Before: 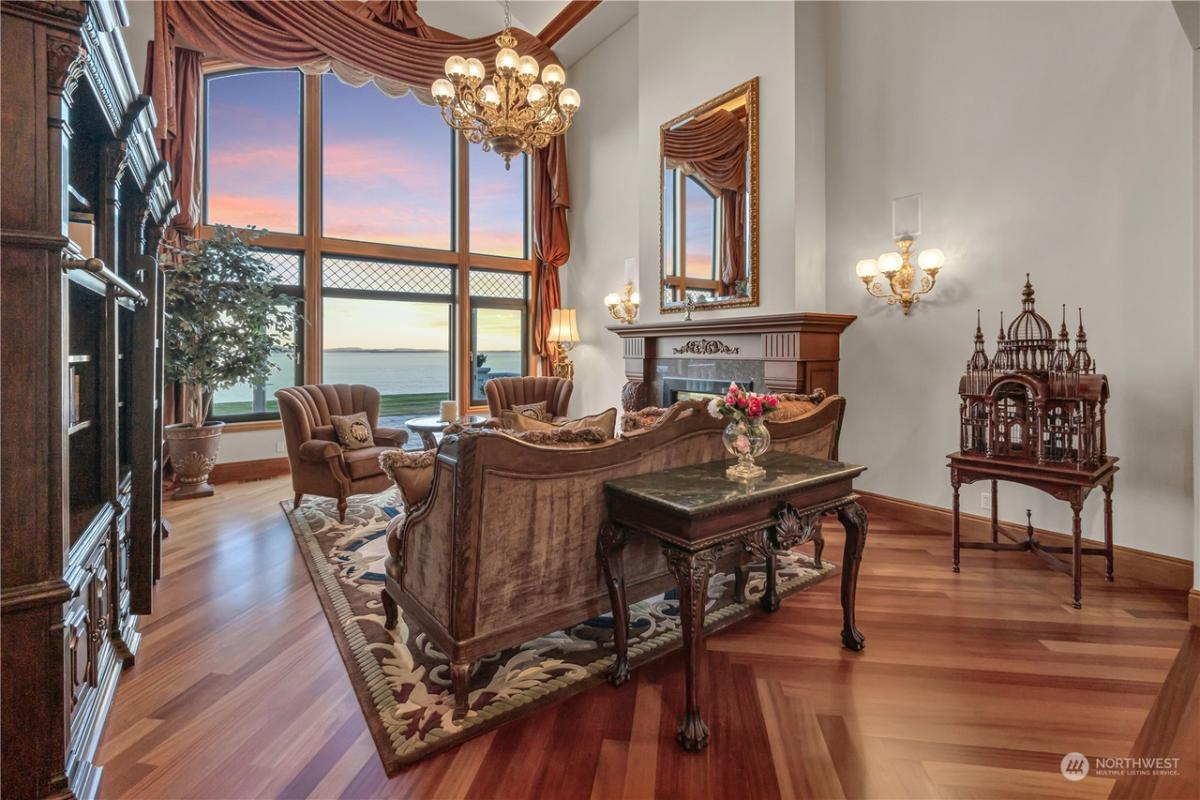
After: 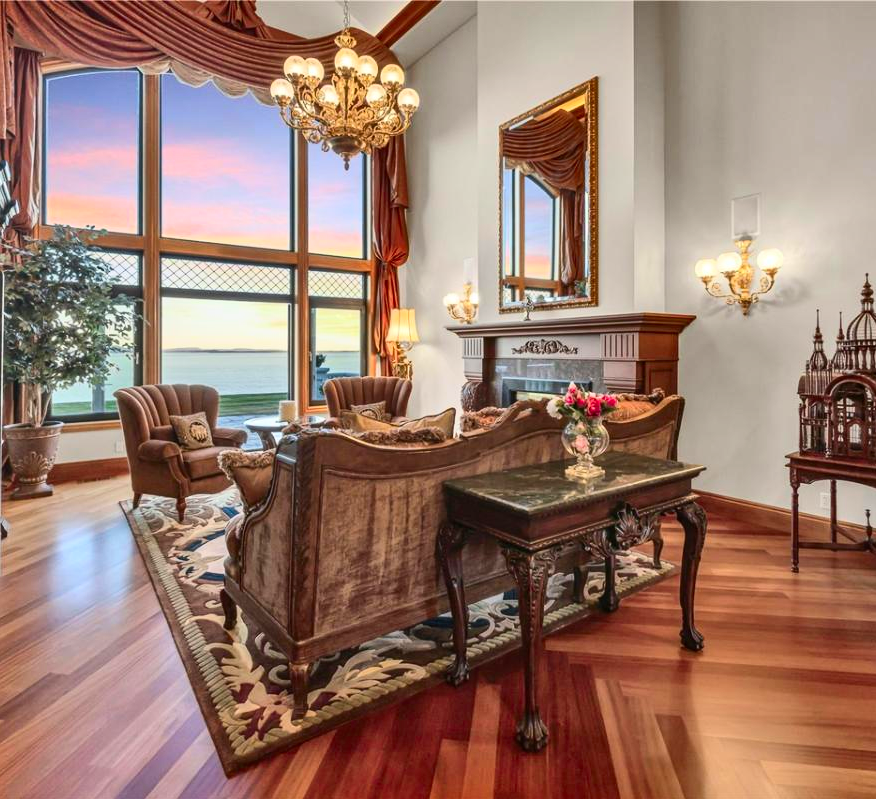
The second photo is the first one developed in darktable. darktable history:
contrast brightness saturation: contrast 0.226, brightness 0.107, saturation 0.293
crop: left 13.495%, top 0%, right 13.436%
shadows and highlights: soften with gaussian
